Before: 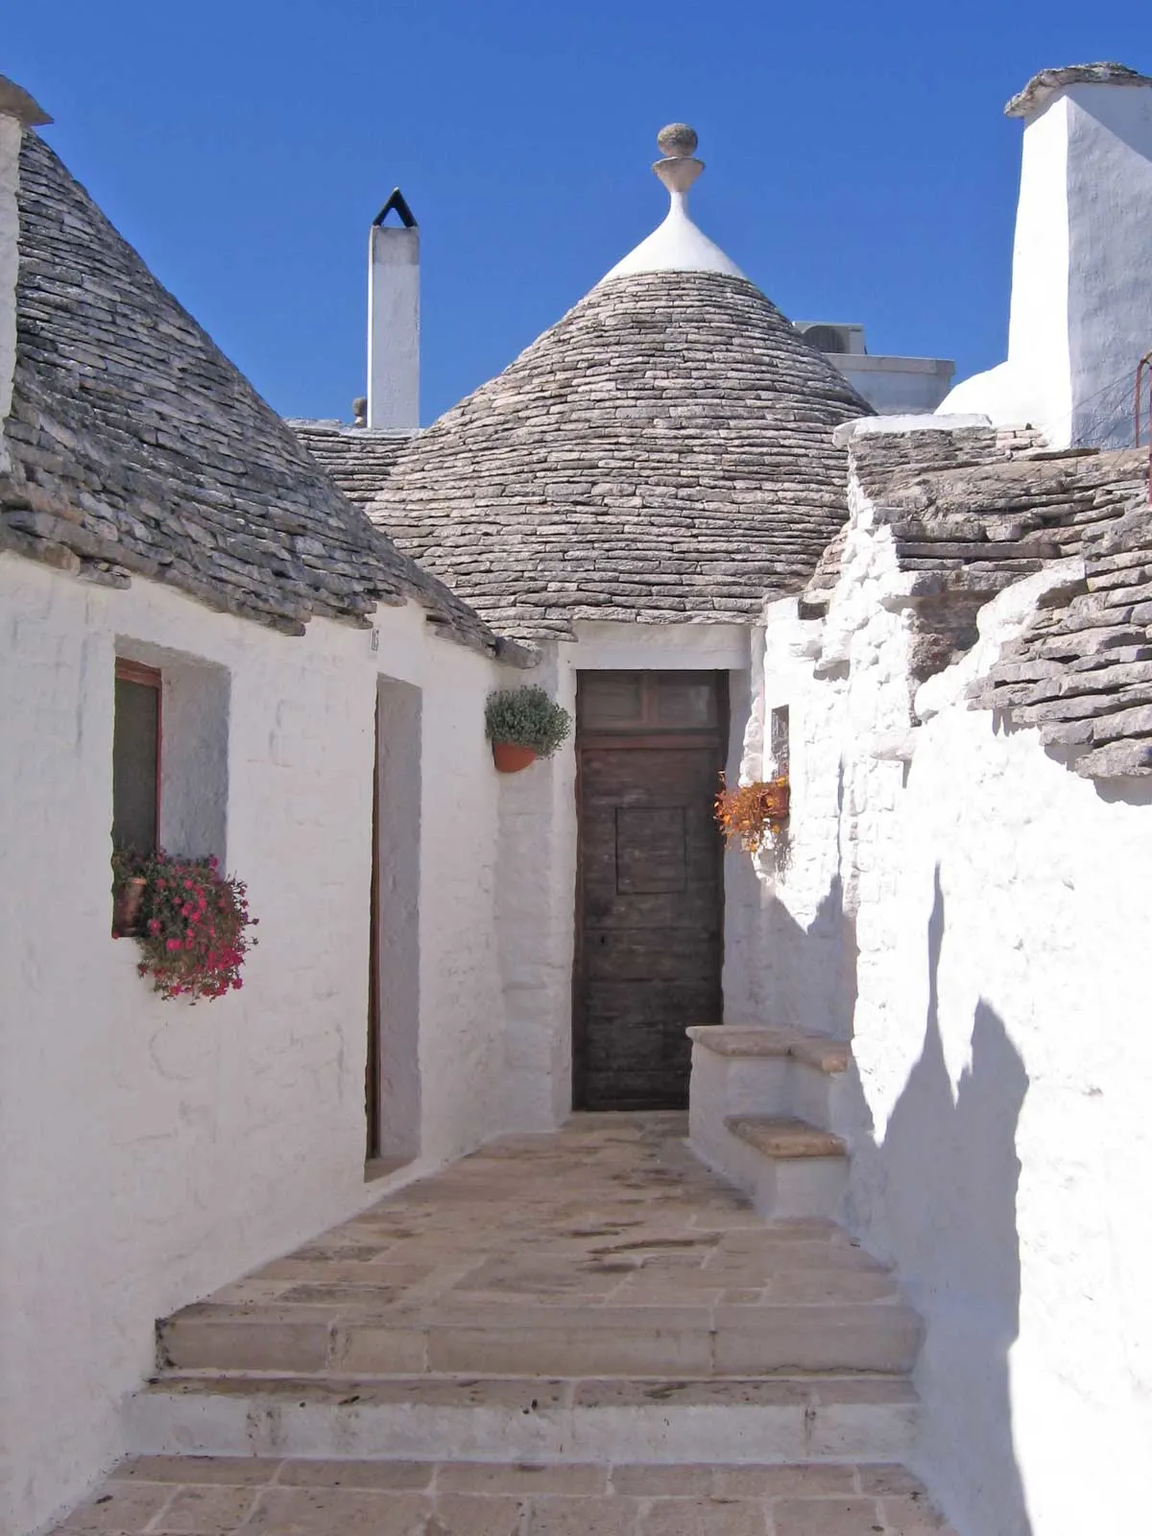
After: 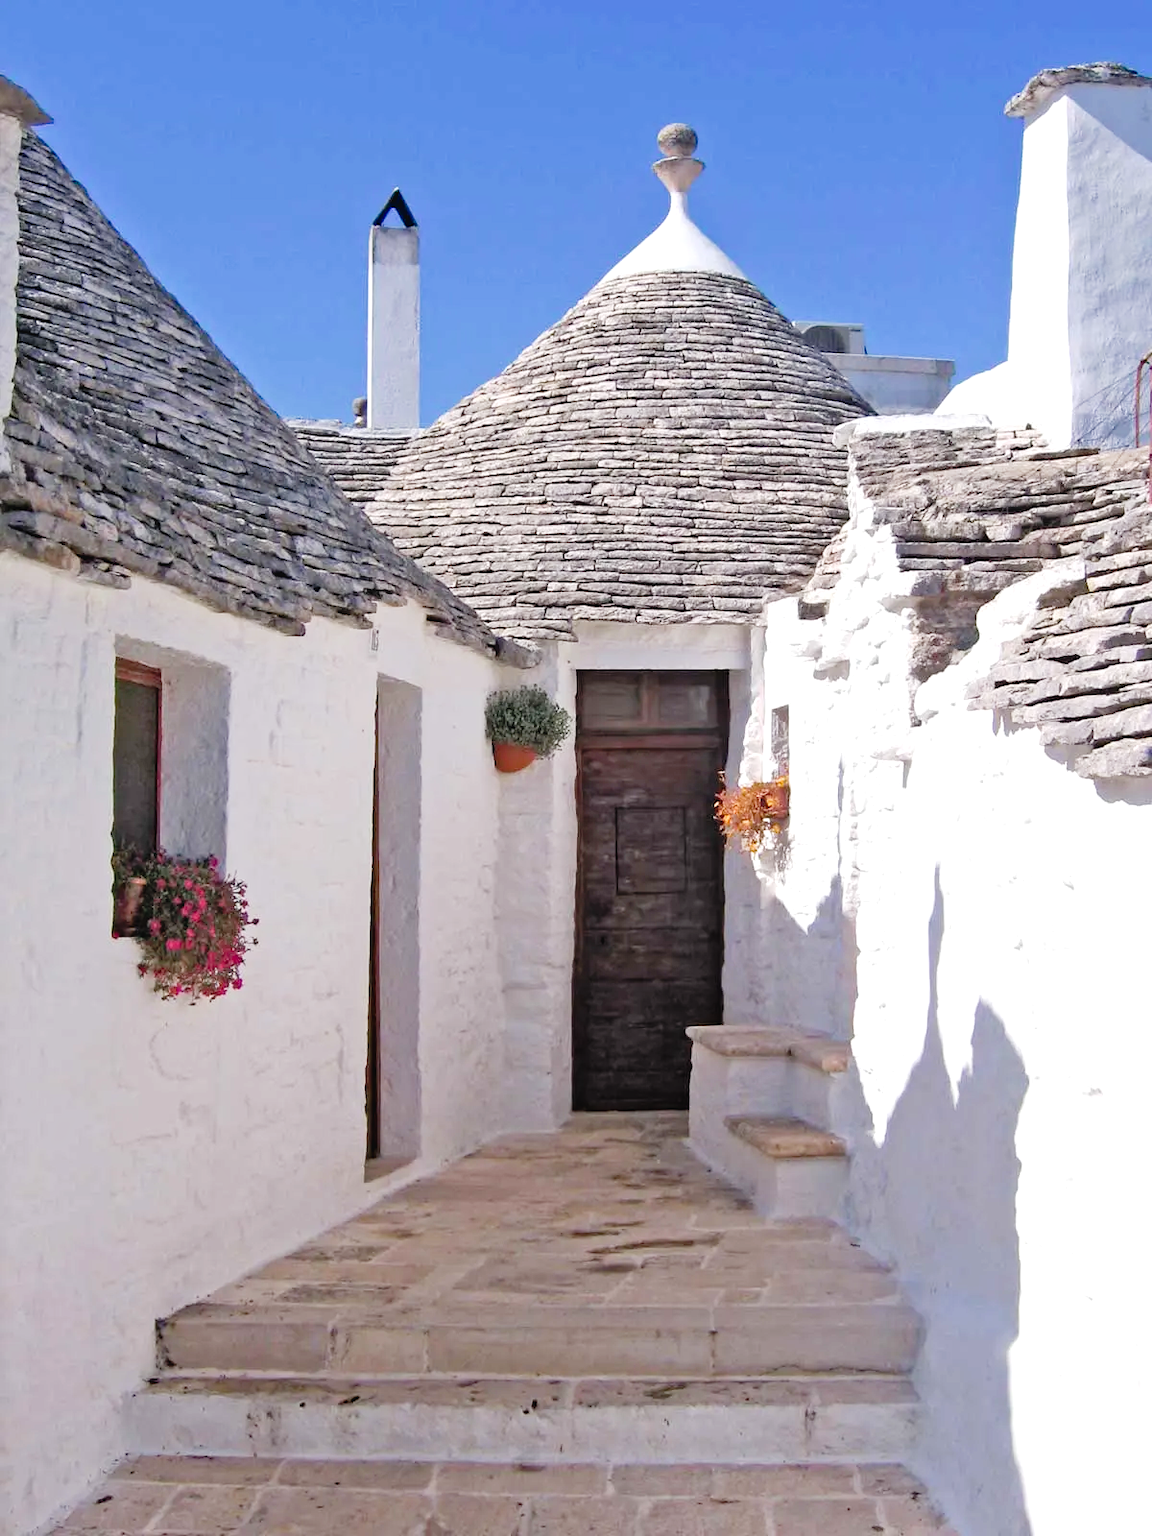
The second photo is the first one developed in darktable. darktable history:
tone equalizer: -8 EV -0.425 EV, -7 EV -0.372 EV, -6 EV -0.33 EV, -5 EV -0.185 EV, -3 EV 0.219 EV, -2 EV 0.351 EV, -1 EV 0.4 EV, +0 EV 0.401 EV, mask exposure compensation -0.486 EV
tone curve: curves: ch0 [(0.003, 0.029) (0.037, 0.036) (0.149, 0.117) (0.297, 0.318) (0.422, 0.474) (0.531, 0.6) (0.743, 0.809) (0.877, 0.901) (1, 0.98)]; ch1 [(0, 0) (0.305, 0.325) (0.453, 0.437) (0.482, 0.479) (0.501, 0.5) (0.506, 0.503) (0.567, 0.572) (0.605, 0.608) (0.668, 0.69) (1, 1)]; ch2 [(0, 0) (0.313, 0.306) (0.4, 0.399) (0.45, 0.48) (0.499, 0.502) (0.512, 0.523) (0.57, 0.595) (0.653, 0.662) (1, 1)], preserve colors none
haze removal: compatibility mode true, adaptive false
